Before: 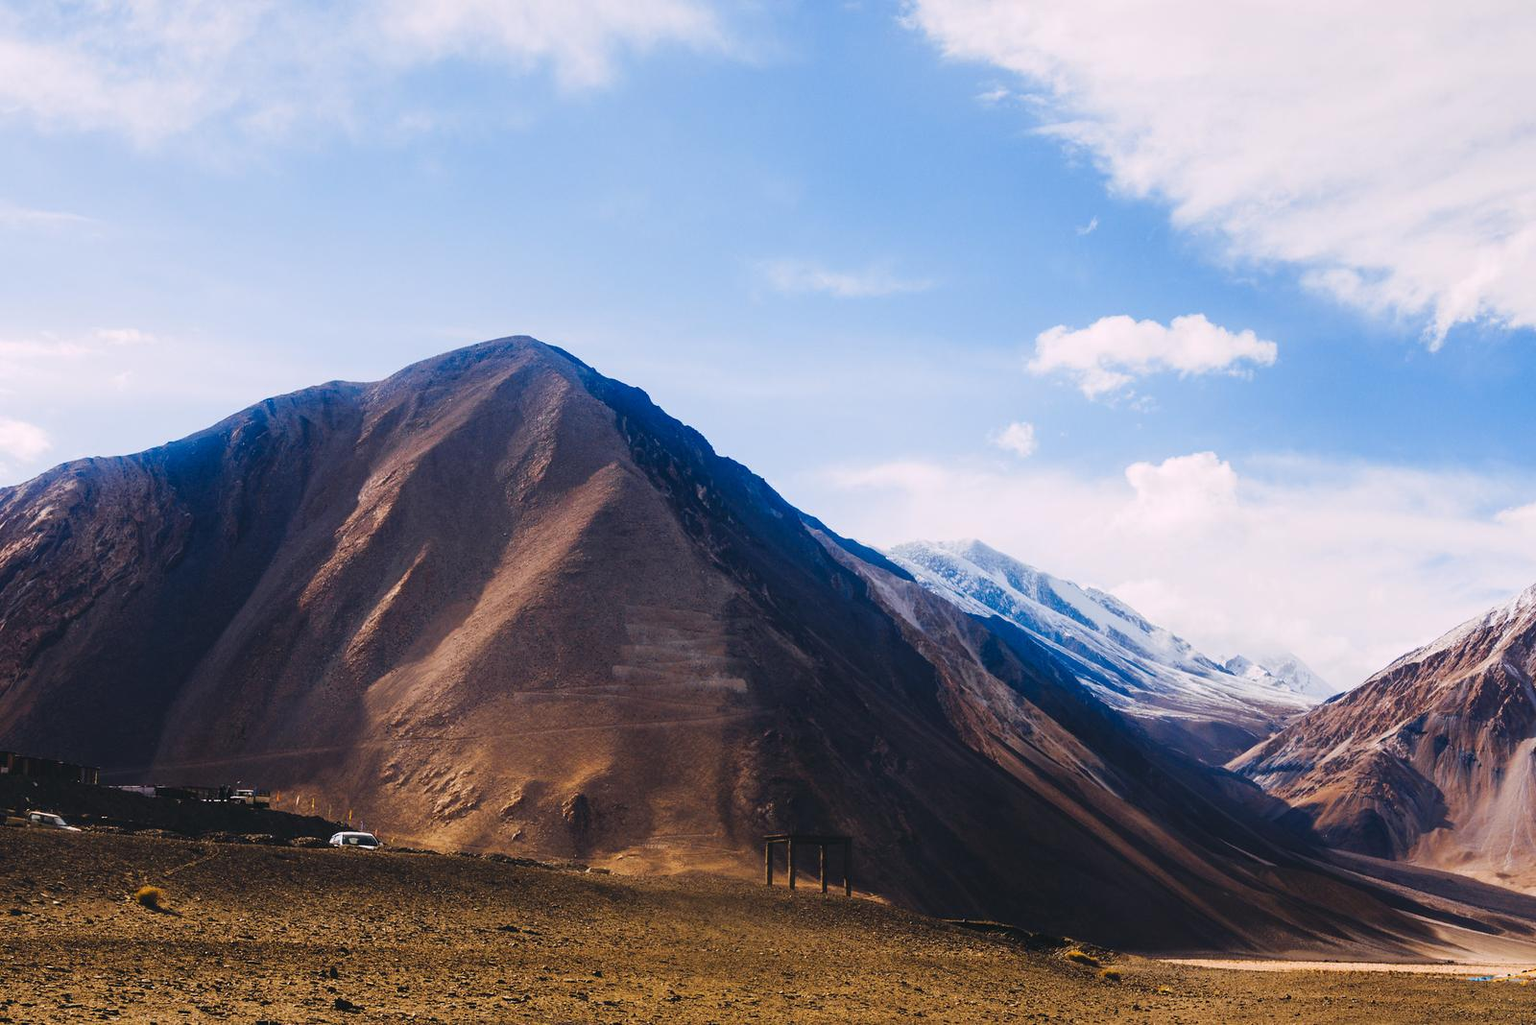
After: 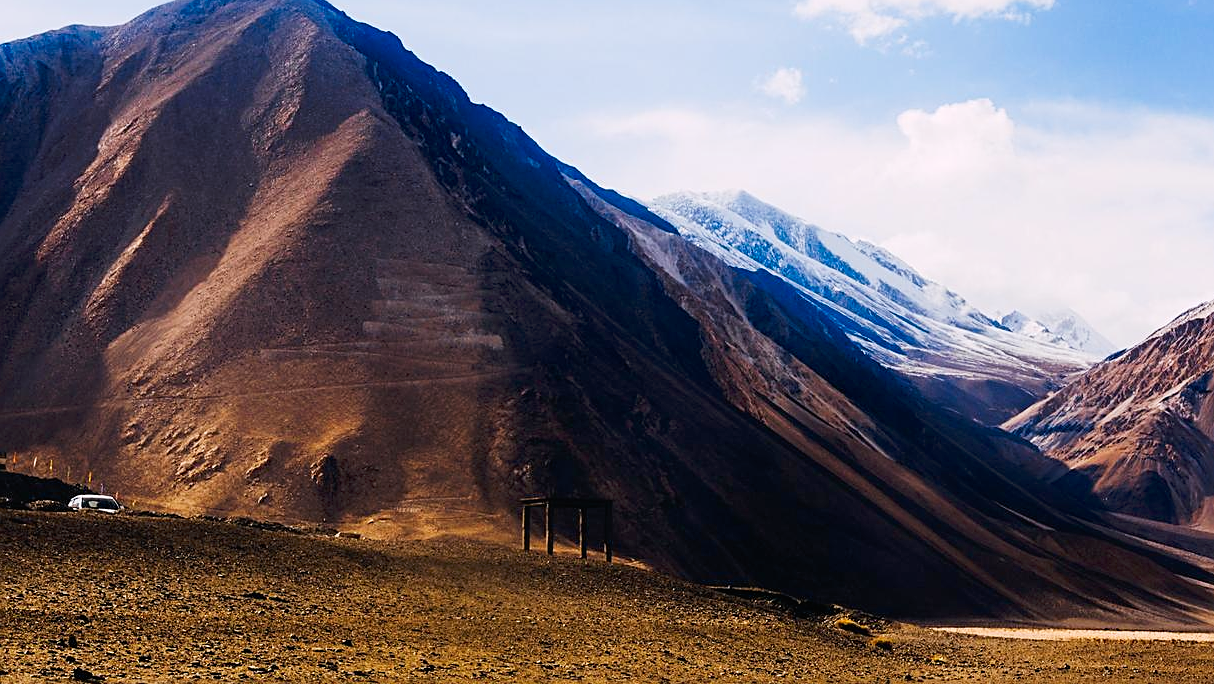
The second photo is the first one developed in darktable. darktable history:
sharpen: on, module defaults
crop and rotate: left 17.207%, top 34.833%, right 6.874%, bottom 1.053%
tone curve: curves: ch0 [(0, 0) (0.118, 0.034) (0.182, 0.124) (0.265, 0.214) (0.504, 0.508) (0.783, 0.825) (1, 1)], preserve colors none
